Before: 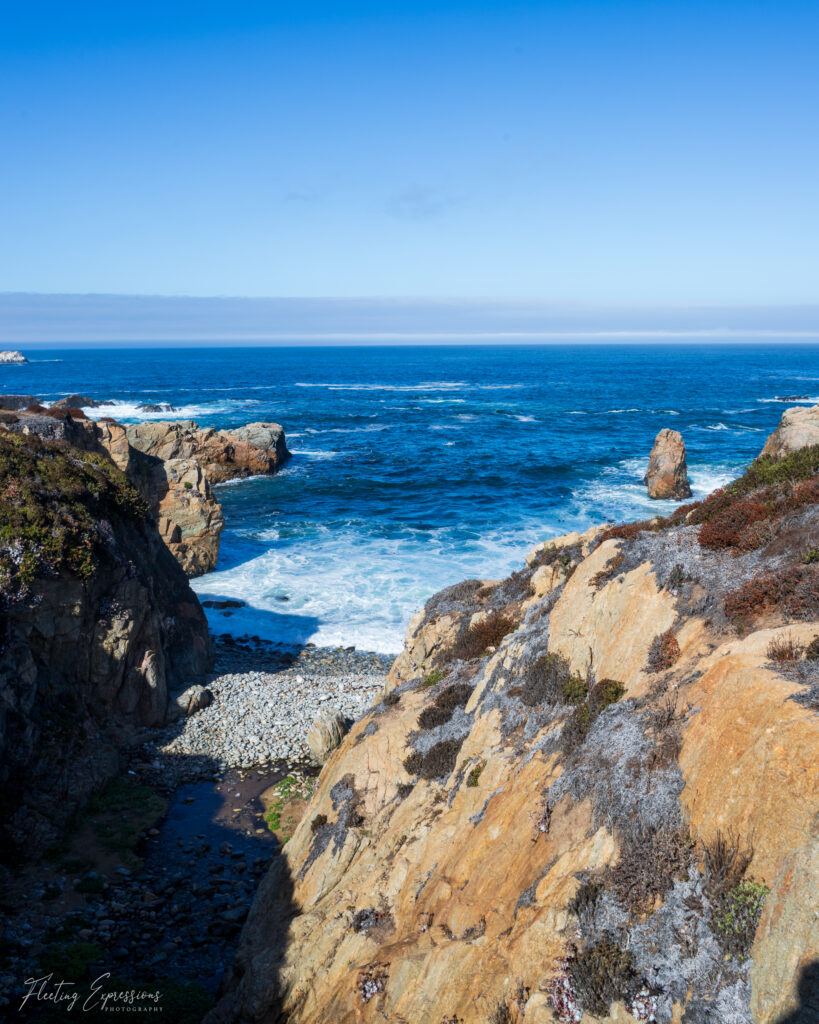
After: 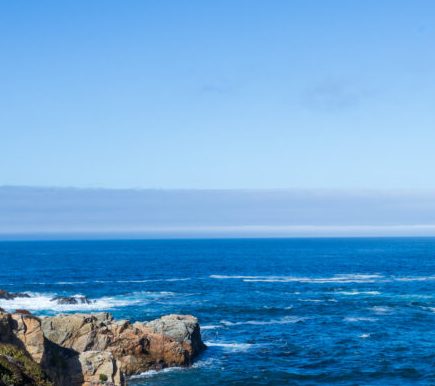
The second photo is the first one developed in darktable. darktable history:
crop: left 10.38%, top 10.605%, right 36.475%, bottom 51.604%
